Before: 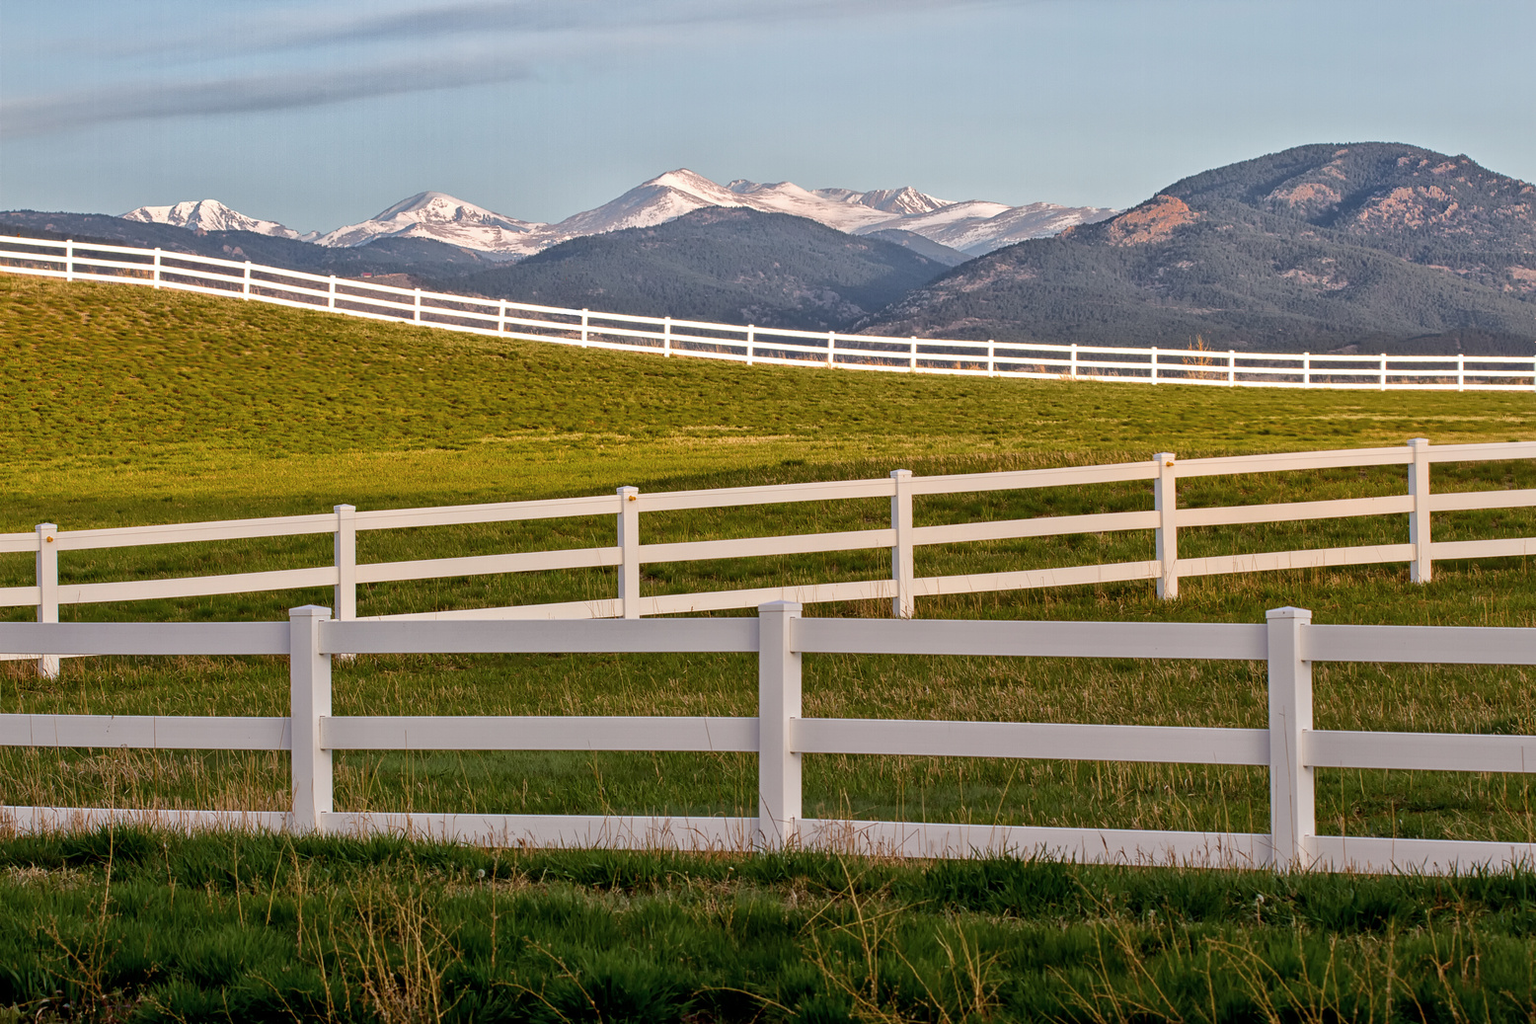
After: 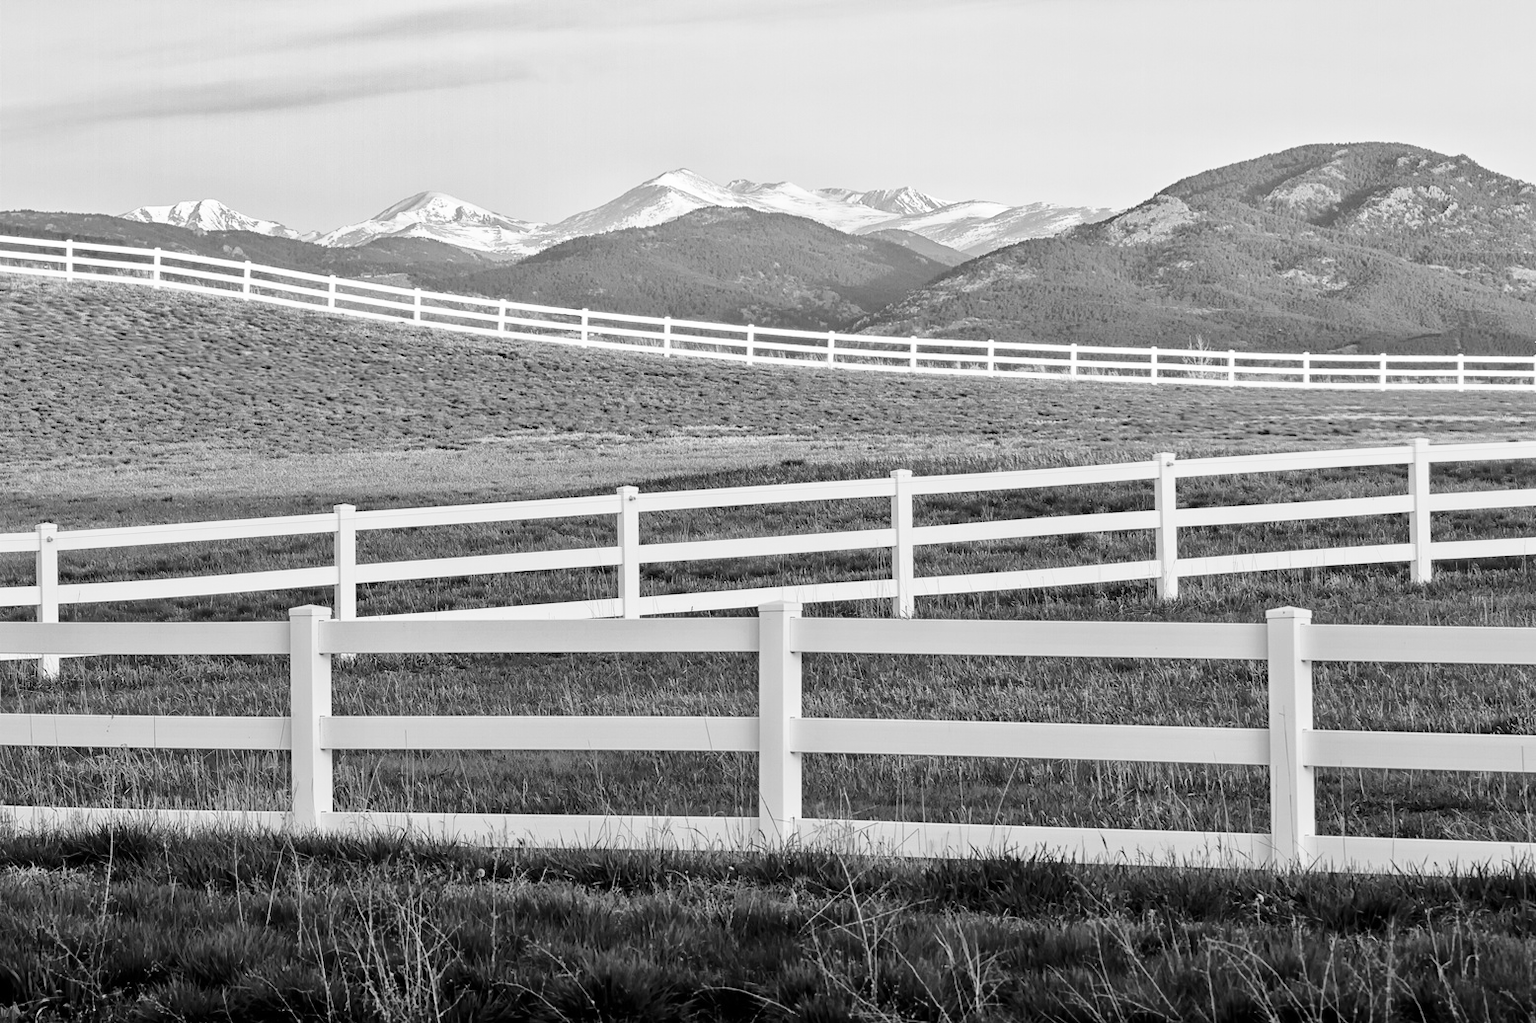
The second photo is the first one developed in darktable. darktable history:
levels: mode automatic, black 0.023%, white 99.97%, levels [0.062, 0.494, 0.925]
monochrome: on, module defaults
base curve: curves: ch0 [(0, 0) (0.028, 0.03) (0.121, 0.232) (0.46, 0.748) (0.859, 0.968) (1, 1)], preserve colors none
